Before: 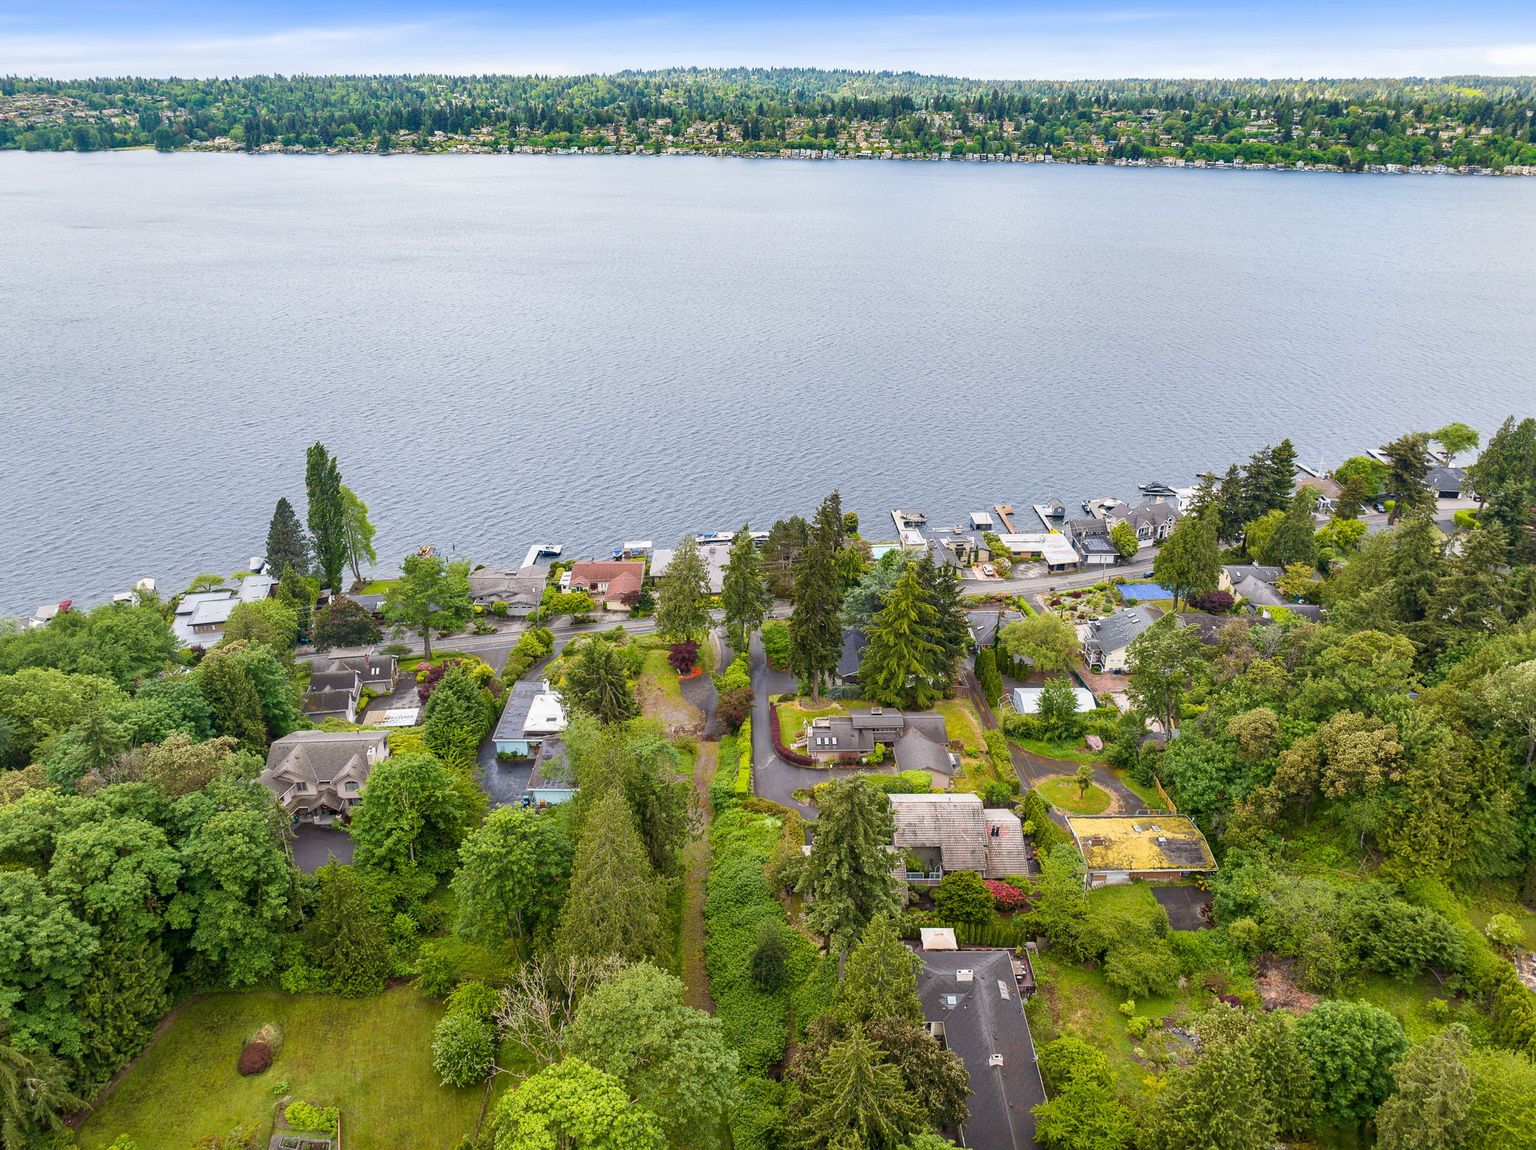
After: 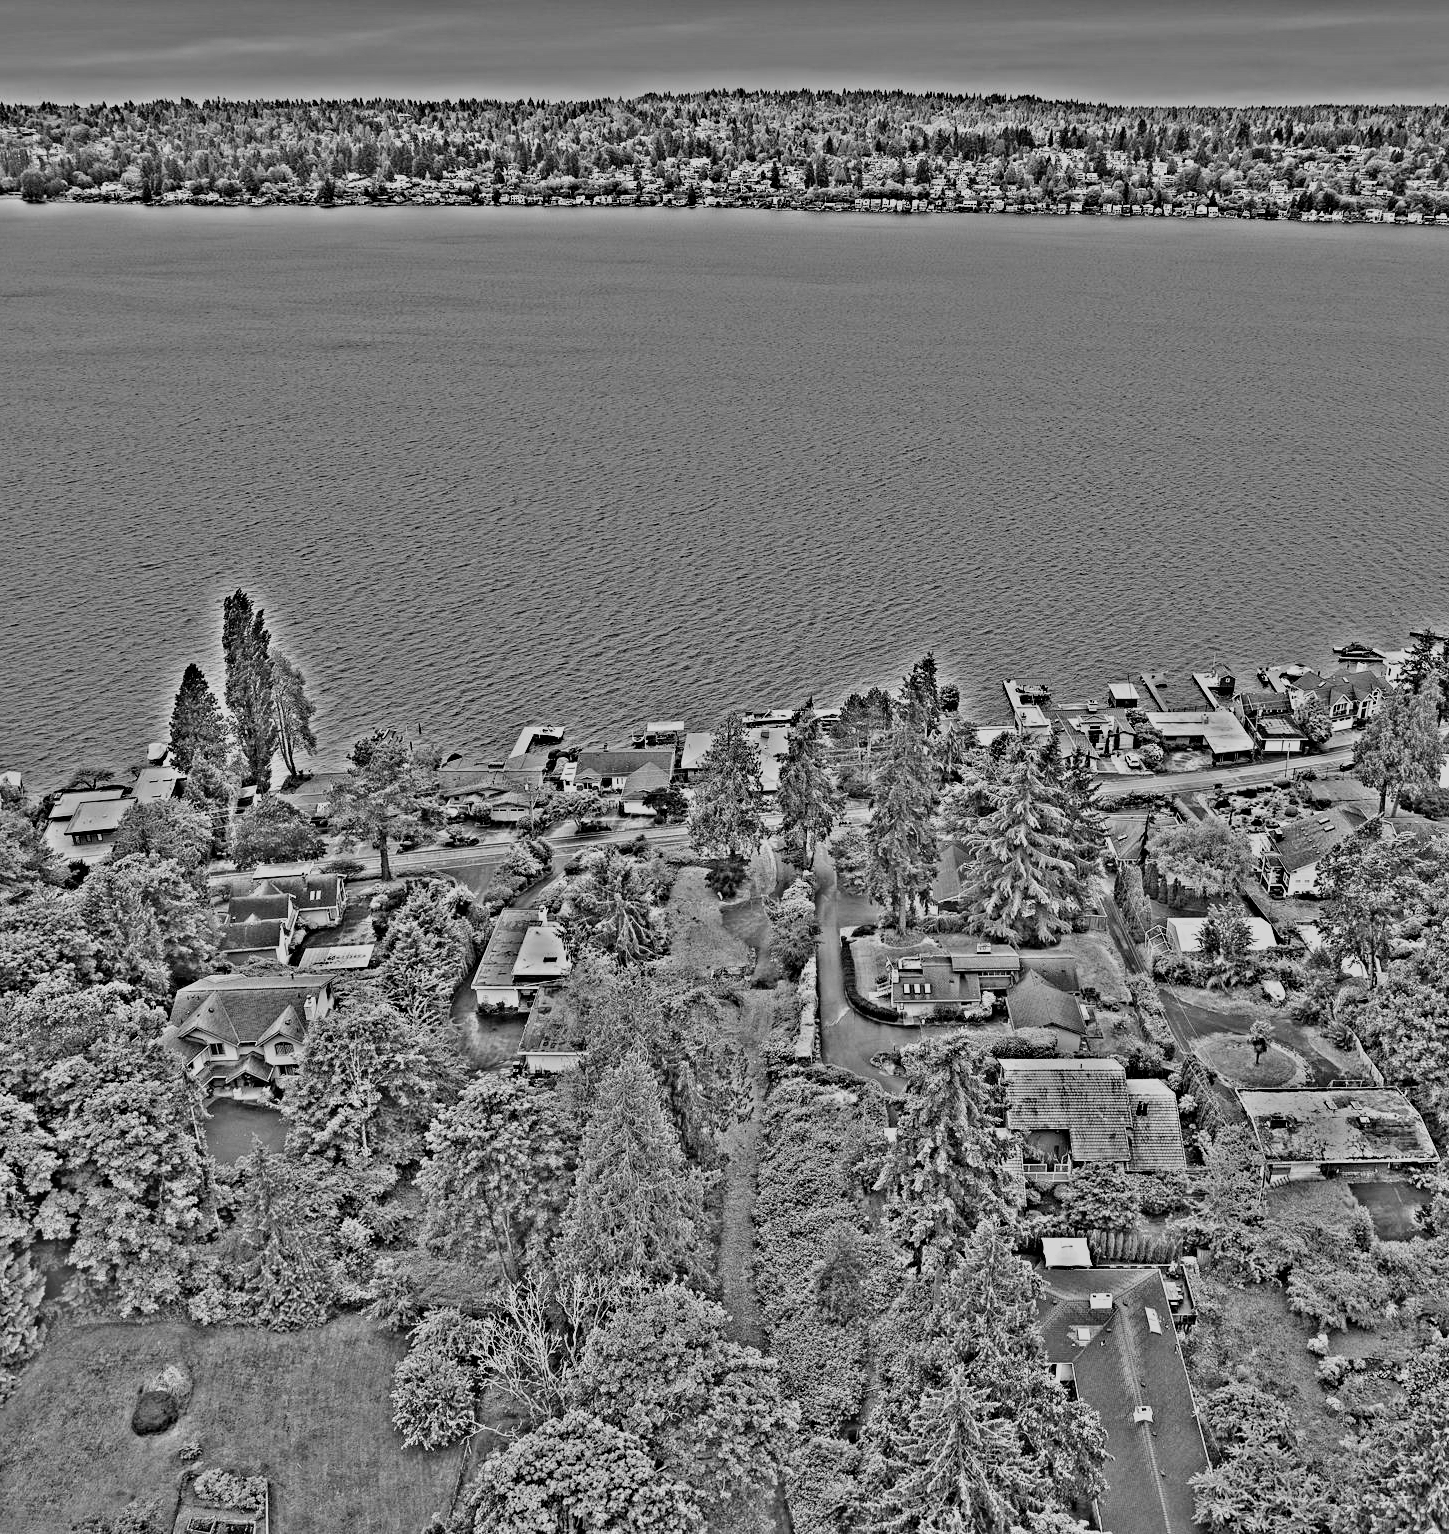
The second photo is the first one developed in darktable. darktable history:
crop and rotate: left 9.061%, right 20.142%
color zones: curves: ch1 [(0, 0.831) (0.08, 0.771) (0.157, 0.268) (0.241, 0.207) (0.562, -0.005) (0.714, -0.013) (0.876, 0.01) (1, 0.831)]
filmic rgb: black relative exposure -7.65 EV, white relative exposure 4.56 EV, hardness 3.61
highpass: on, module defaults
